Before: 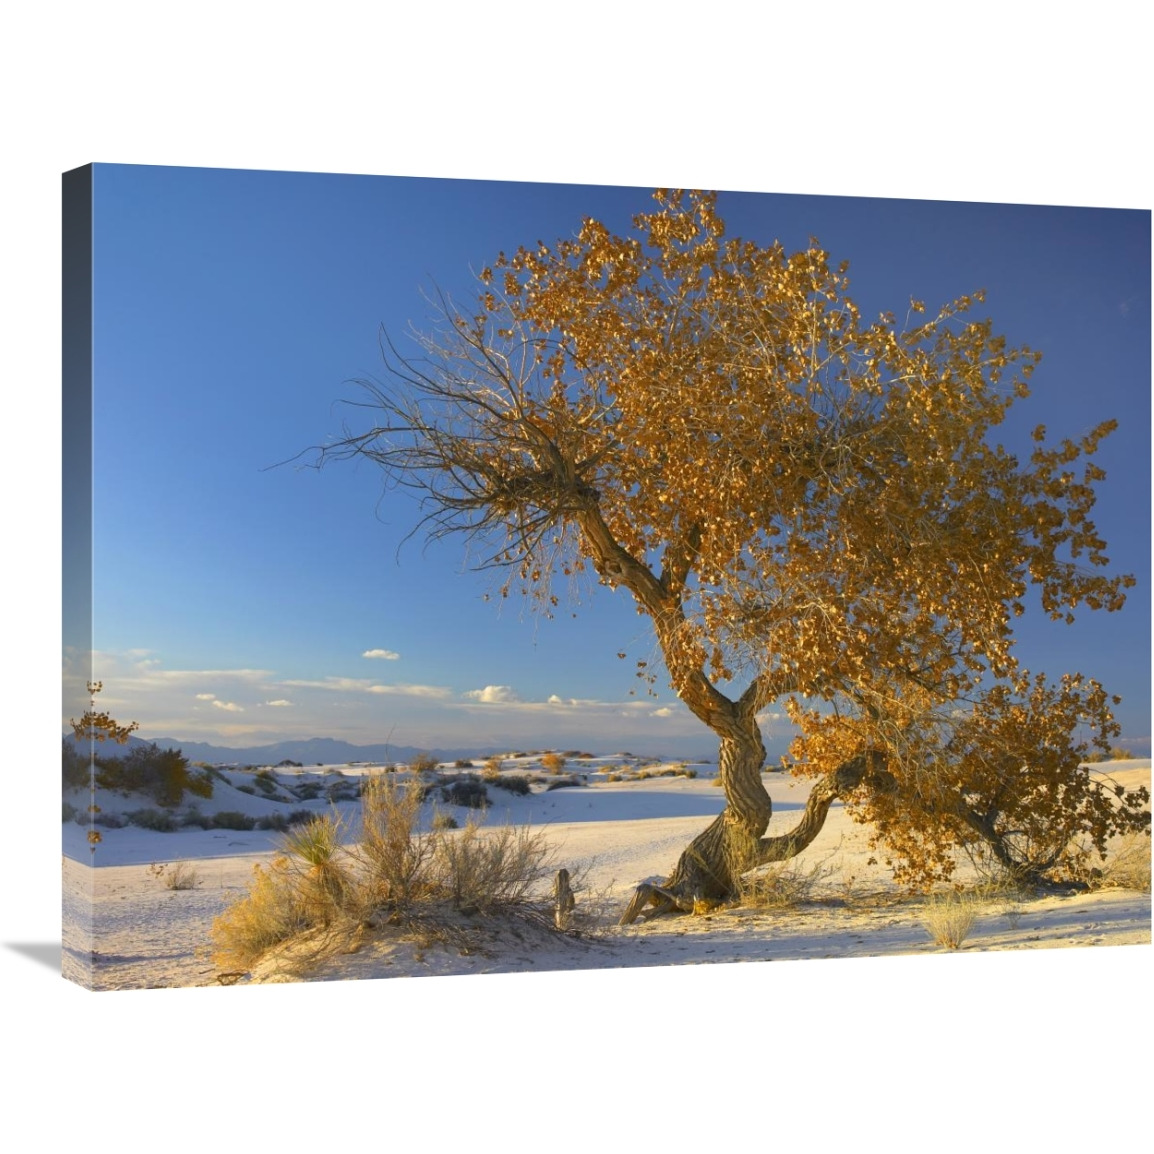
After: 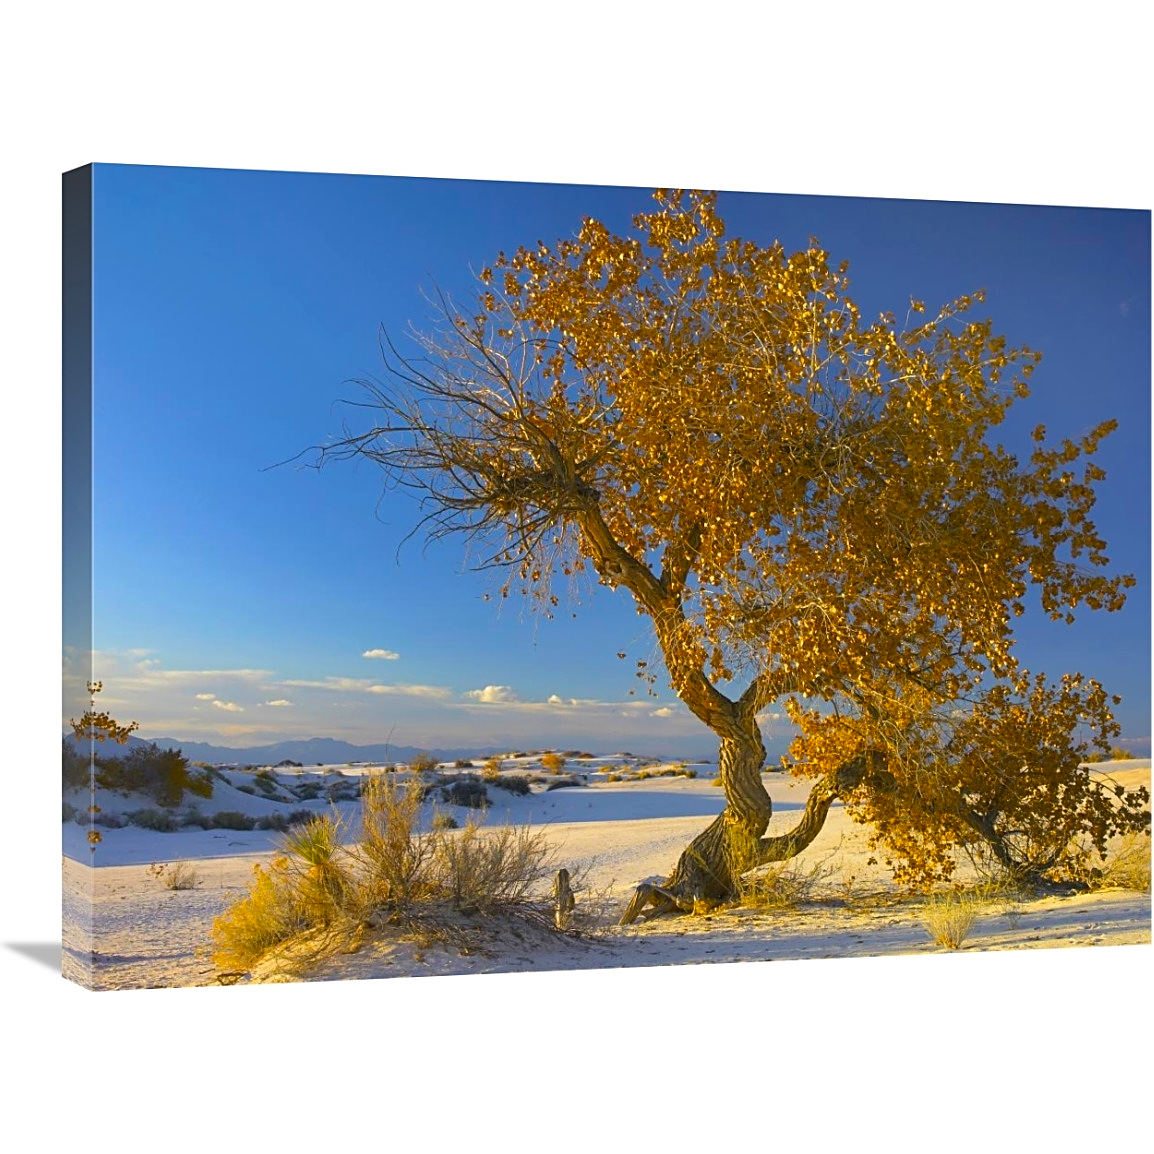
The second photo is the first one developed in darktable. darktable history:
sharpen: on, module defaults
color balance rgb: perceptual saturation grading › global saturation 25%, global vibrance 20%
